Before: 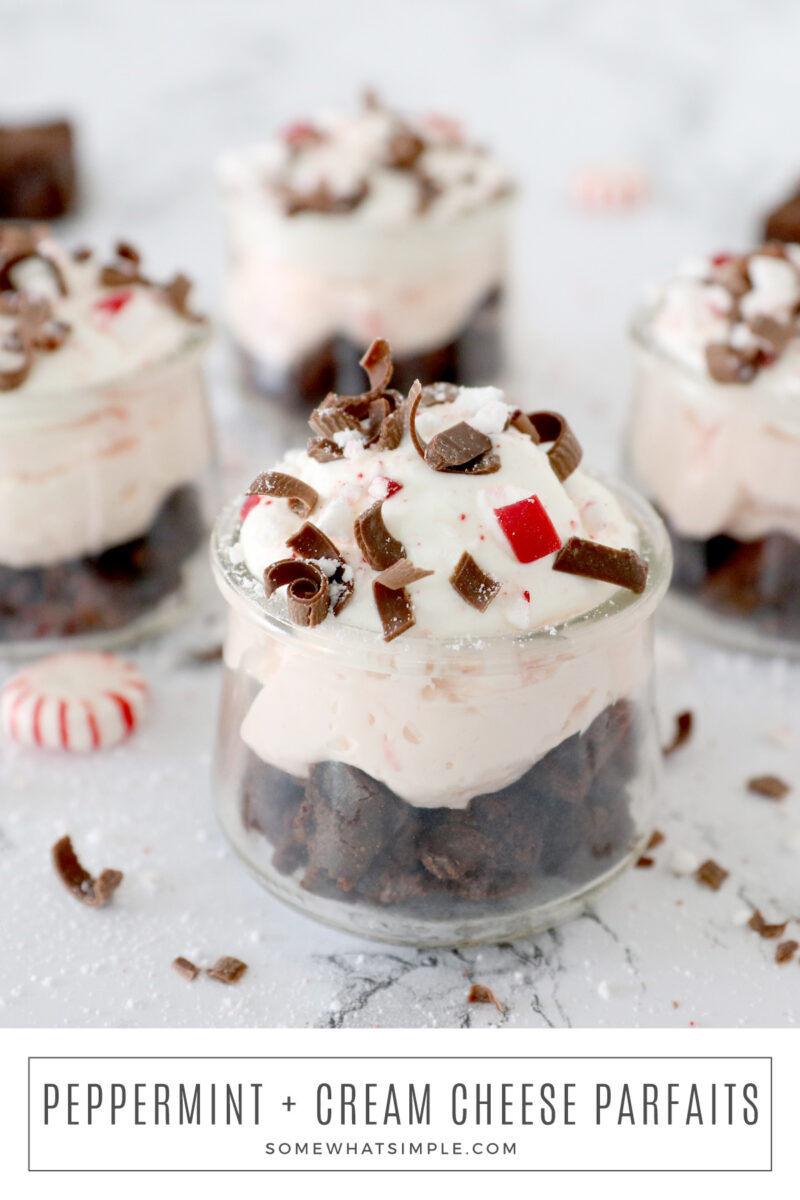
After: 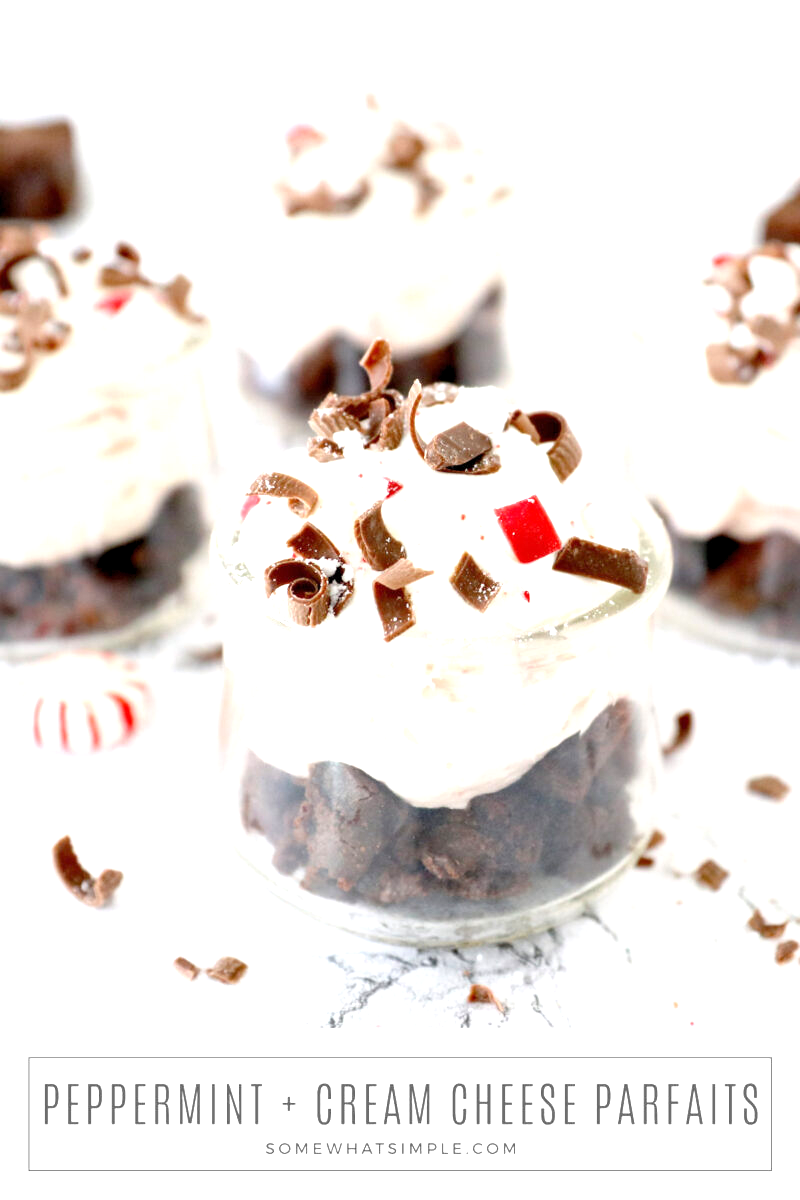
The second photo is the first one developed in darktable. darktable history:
exposure: exposure 1 EV, compensate highlight preservation false
levels: levels [0.016, 0.5, 0.996]
